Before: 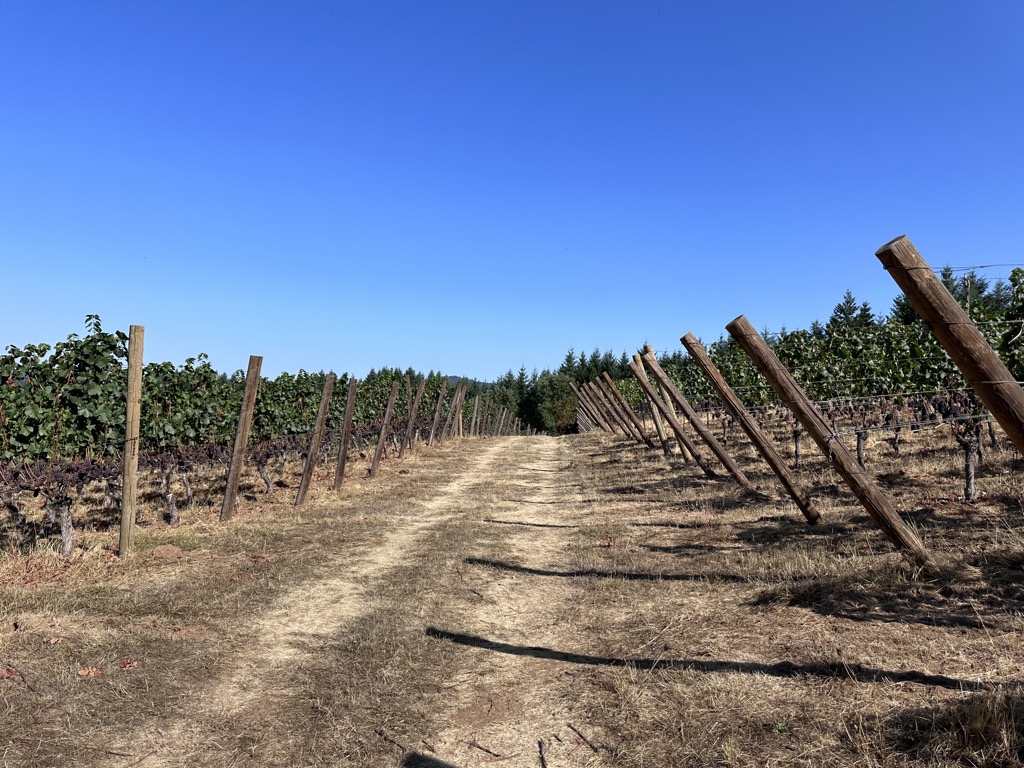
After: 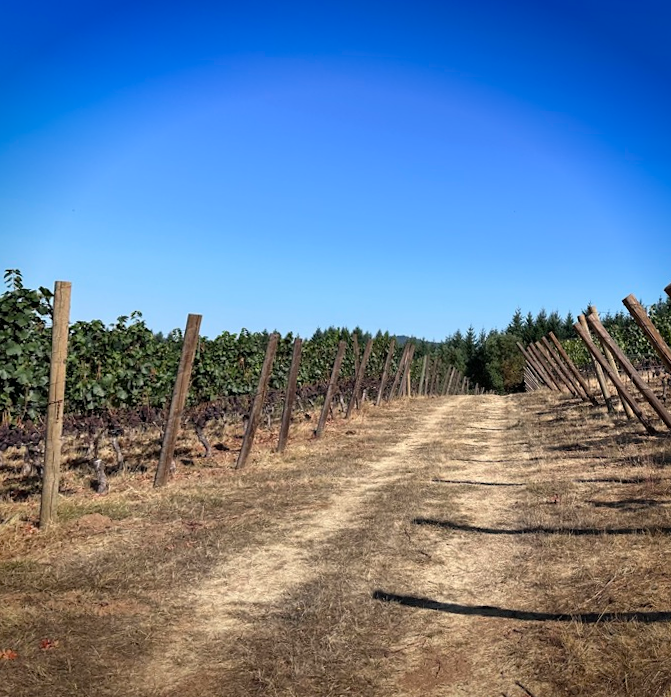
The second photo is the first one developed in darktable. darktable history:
white balance: red 1.009, blue 0.985
crop and rotate: left 8.786%, right 24.548%
rotate and perspective: rotation -0.013°, lens shift (vertical) -0.027, lens shift (horizontal) 0.178, crop left 0.016, crop right 0.989, crop top 0.082, crop bottom 0.918
vignetting: fall-off start 88.53%, fall-off radius 44.2%, saturation 0.376, width/height ratio 1.161
